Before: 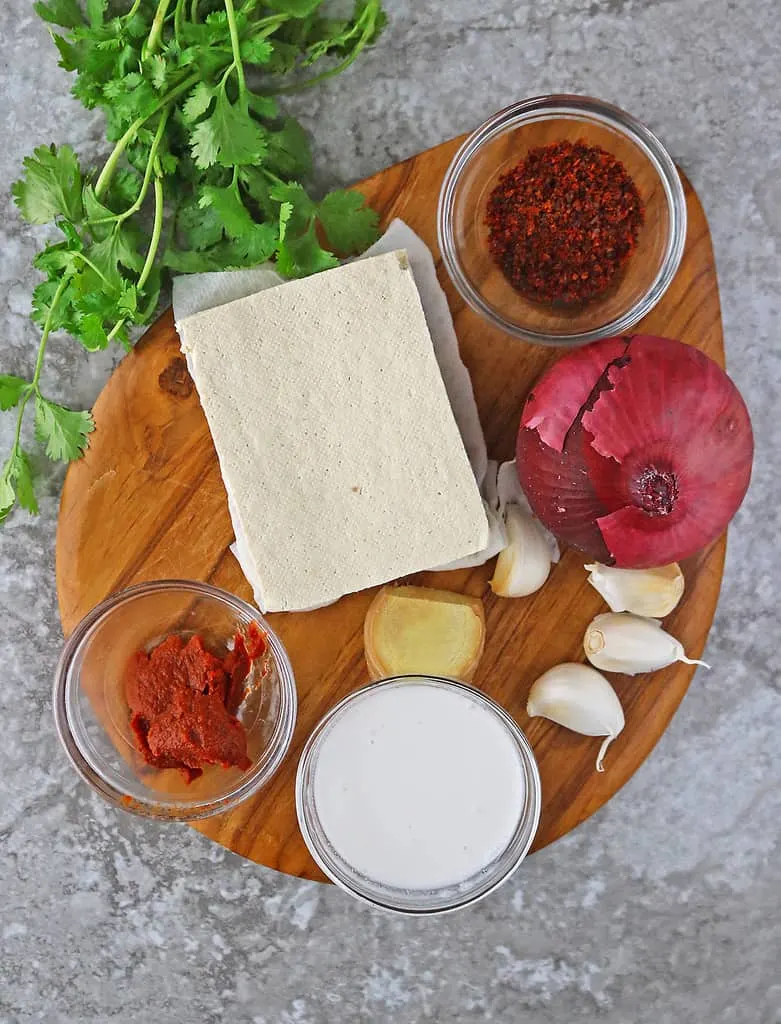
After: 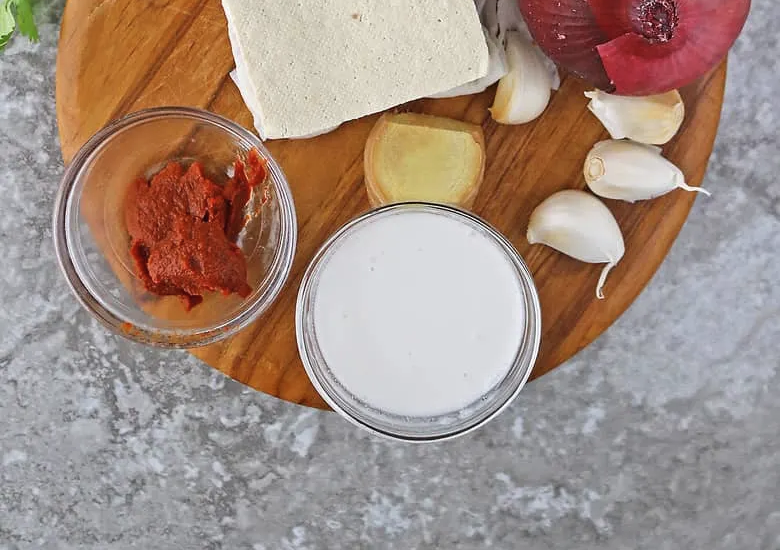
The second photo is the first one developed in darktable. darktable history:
contrast brightness saturation: saturation -0.1
crop and rotate: top 46.237%
